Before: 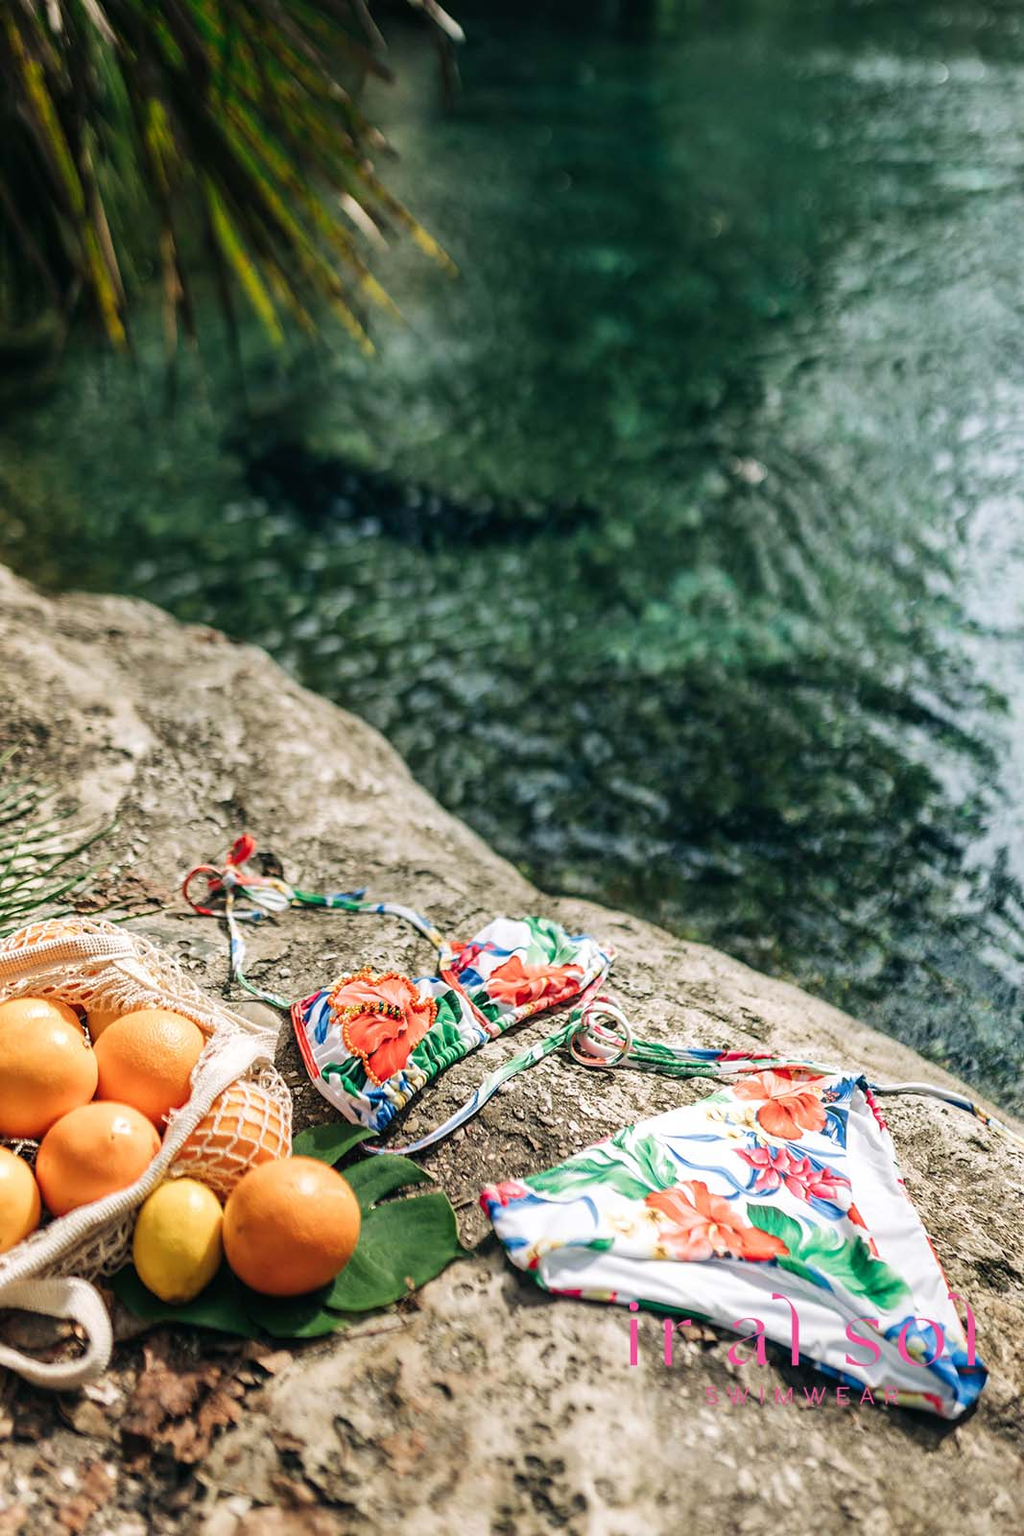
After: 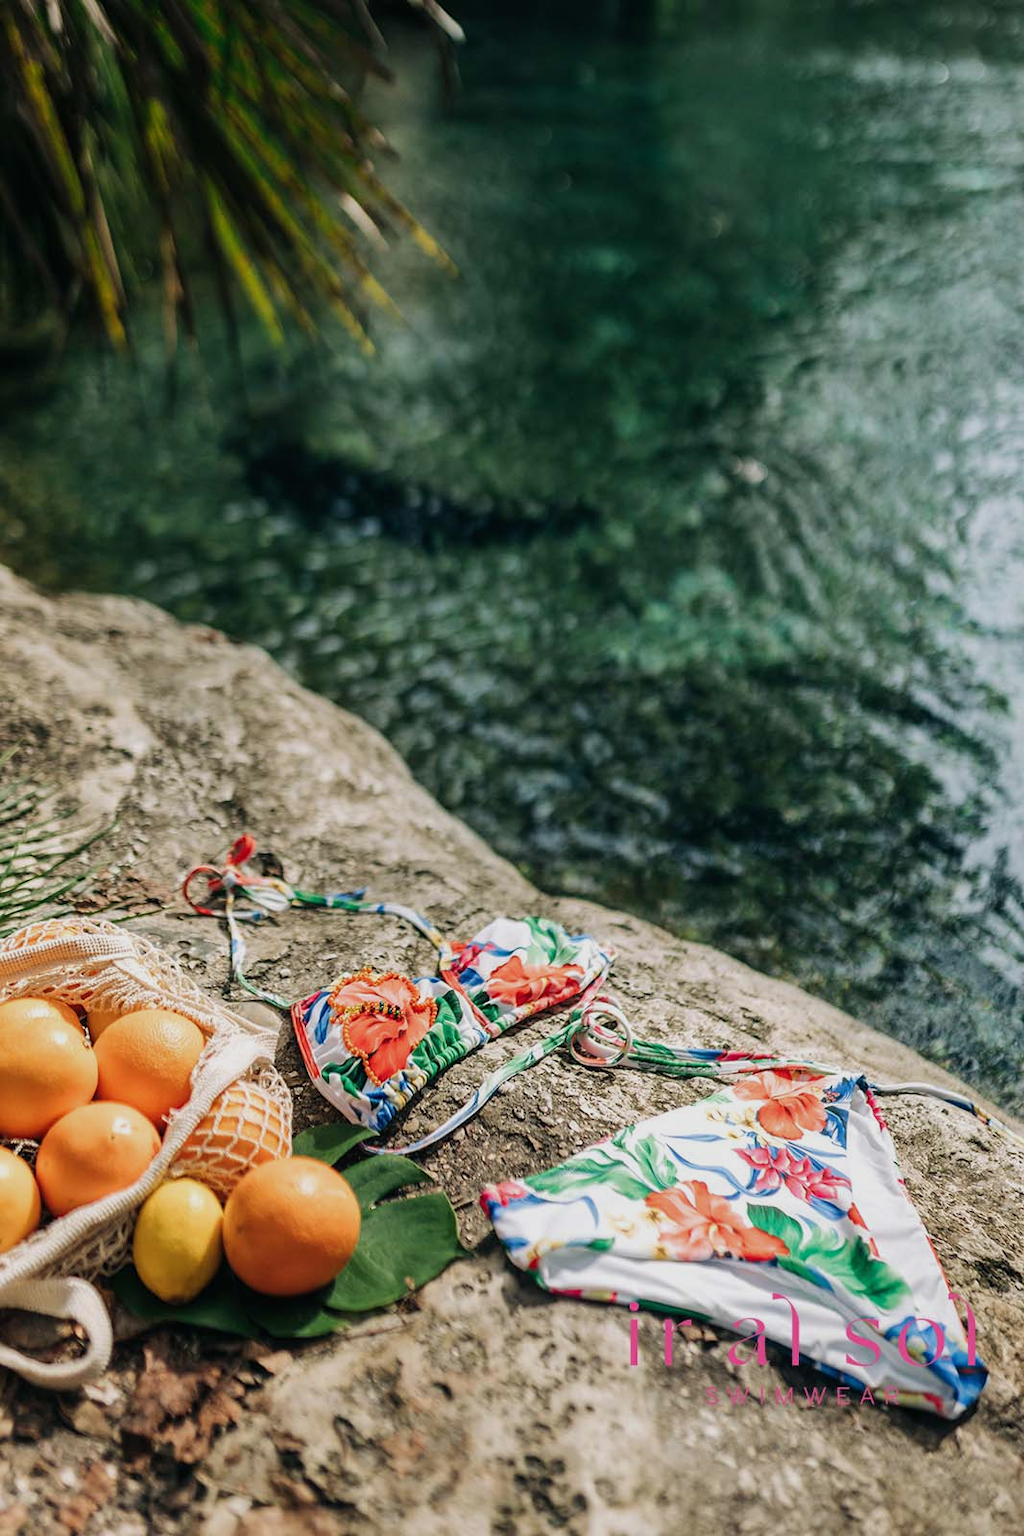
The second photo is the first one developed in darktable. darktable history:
exposure: exposure -0.313 EV, compensate highlight preservation false
shadows and highlights: shadows 9.65, white point adjustment 0.991, highlights -38.15
